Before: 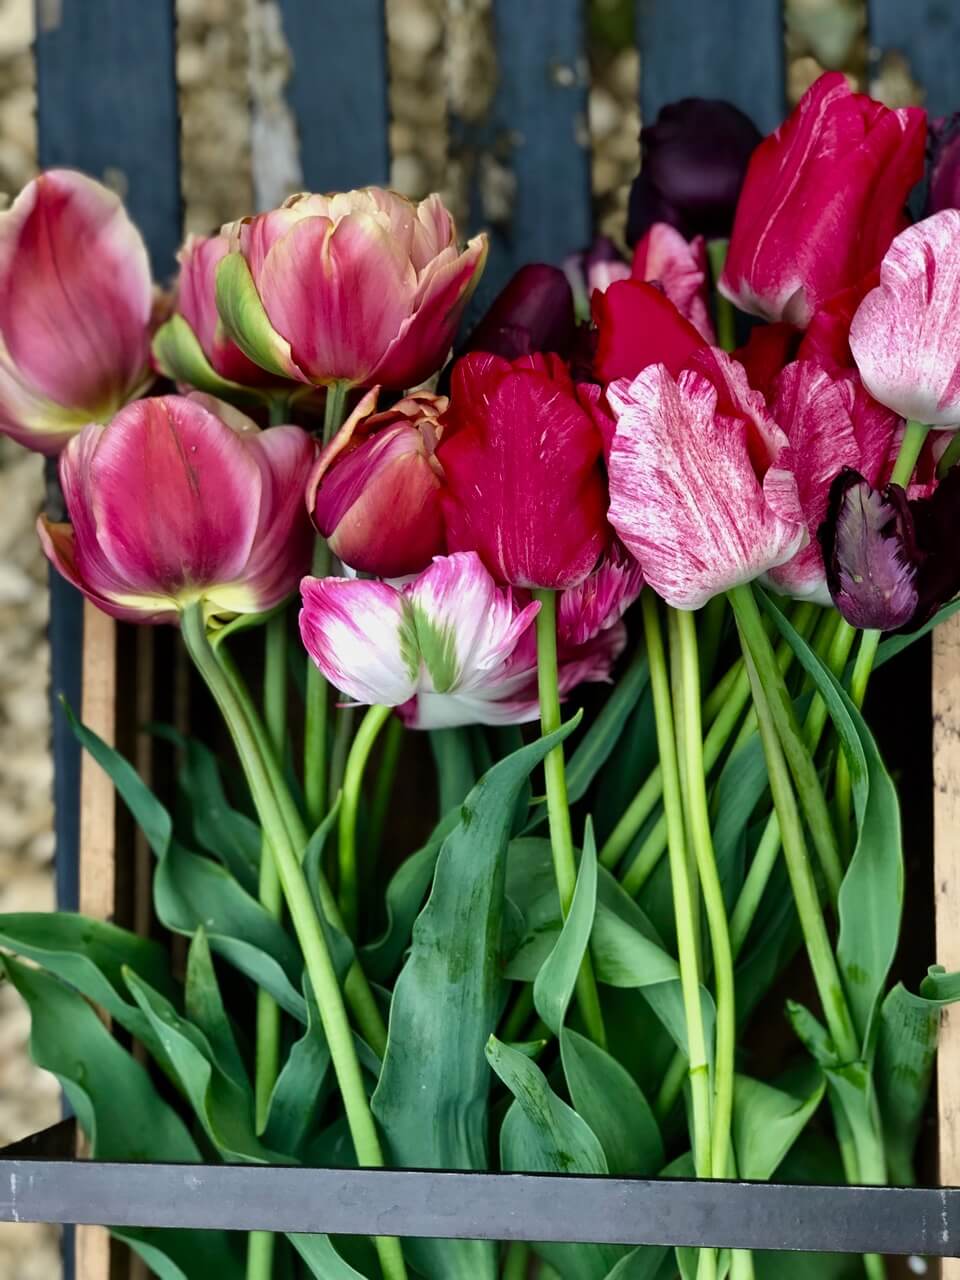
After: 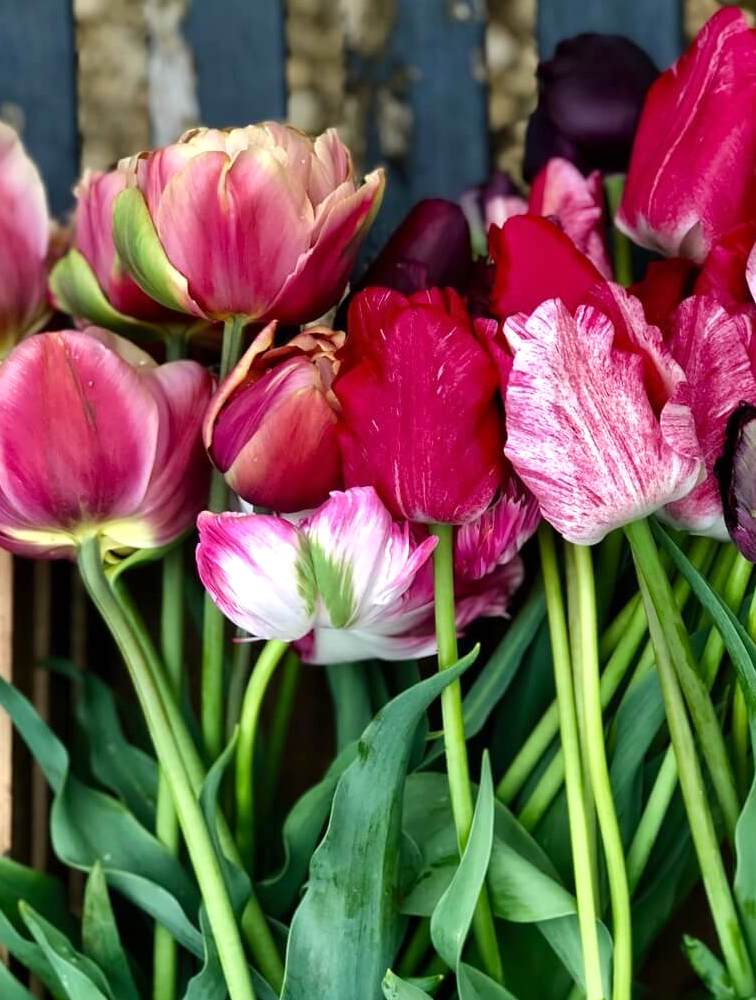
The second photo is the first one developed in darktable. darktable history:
exposure: exposure 0.3 EV, compensate highlight preservation false
crop and rotate: left 10.77%, top 5.1%, right 10.41%, bottom 16.76%
